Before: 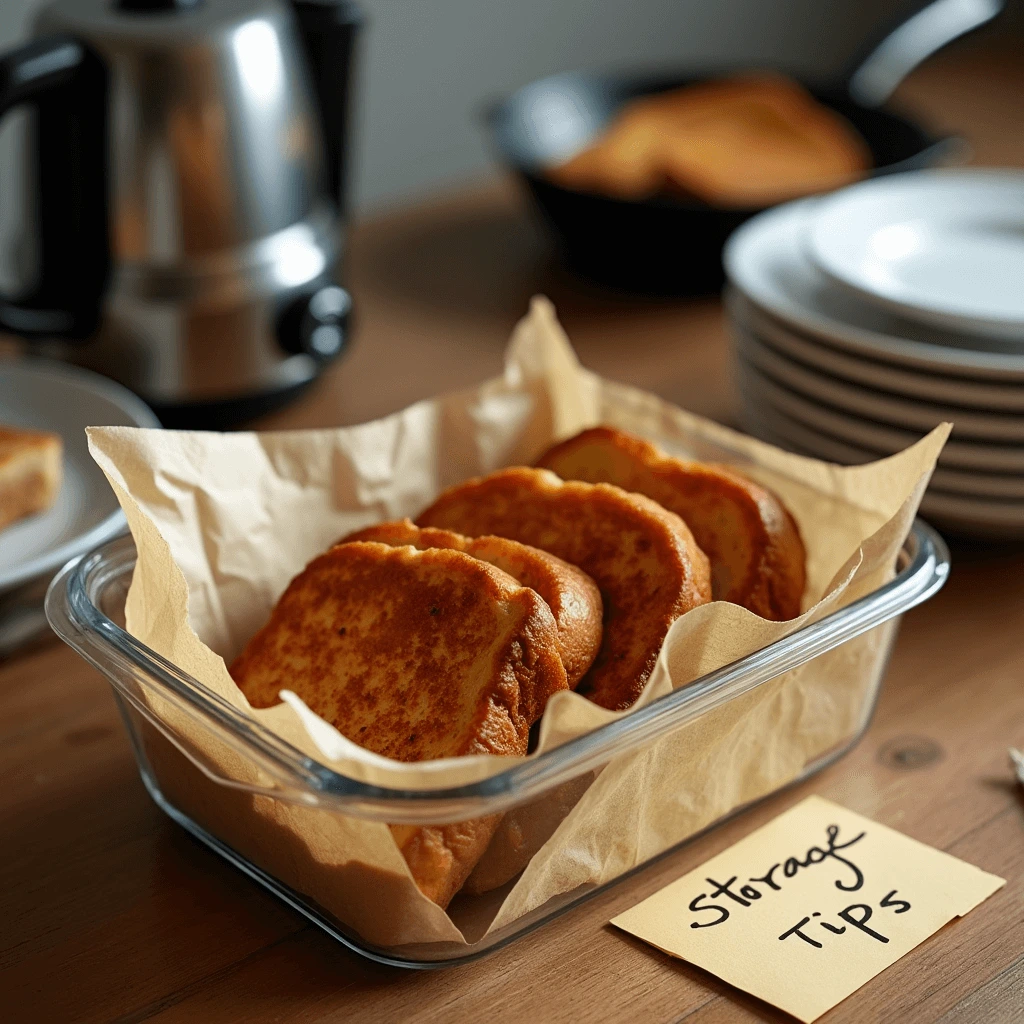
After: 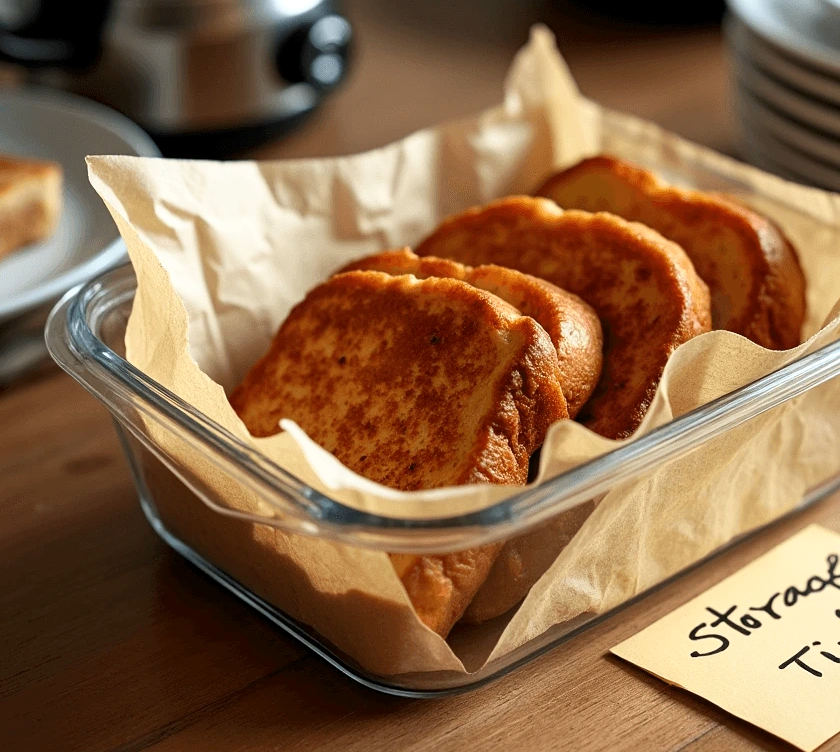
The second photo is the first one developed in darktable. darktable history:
local contrast: highlights 100%, shadows 100%, detail 120%, midtone range 0.2
base curve: curves: ch0 [(0, 0) (0.666, 0.806) (1, 1)]
crop: top 26.531%, right 17.959%
